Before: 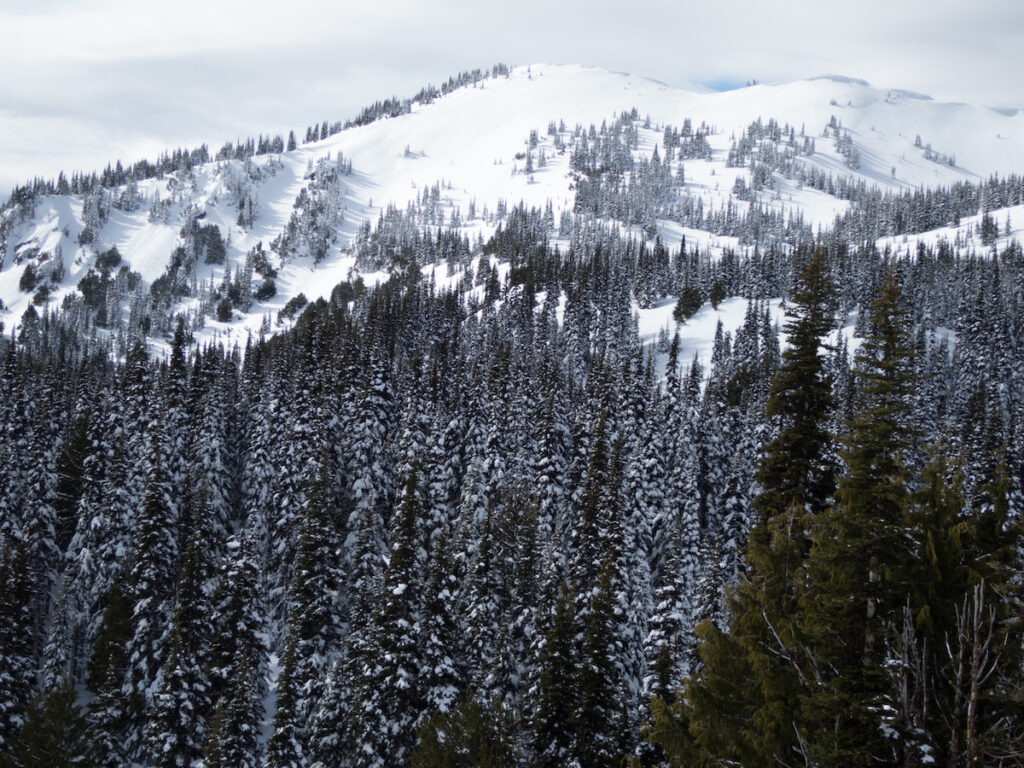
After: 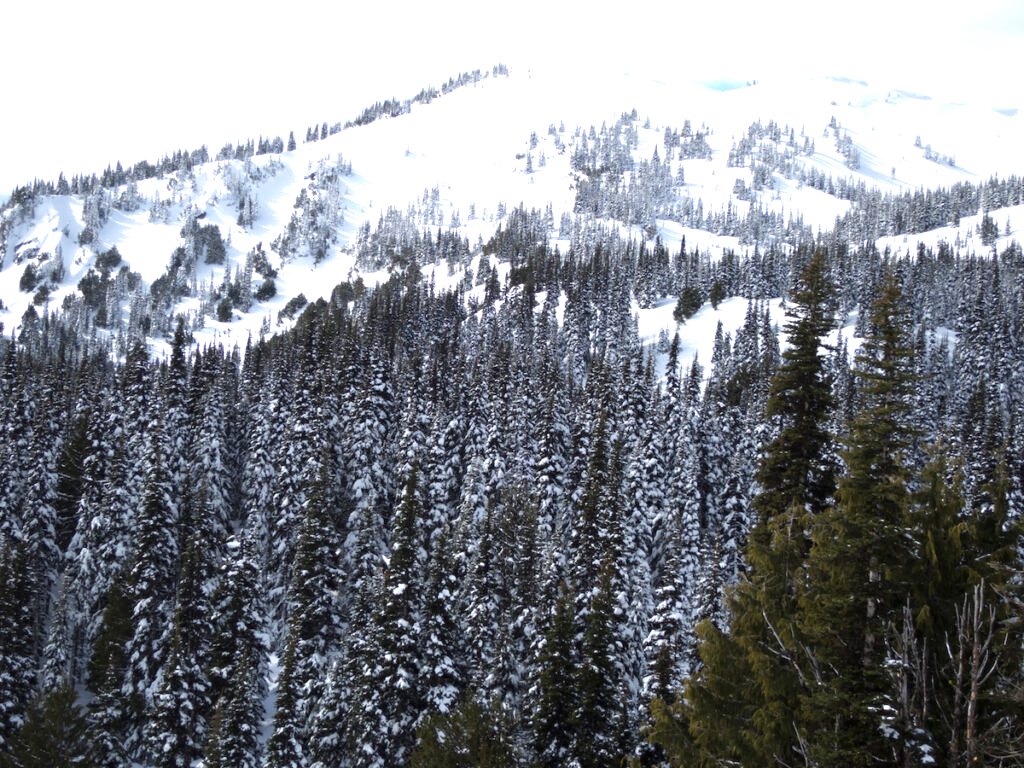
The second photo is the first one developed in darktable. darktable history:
exposure: exposure 0.779 EV, compensate highlight preservation false
